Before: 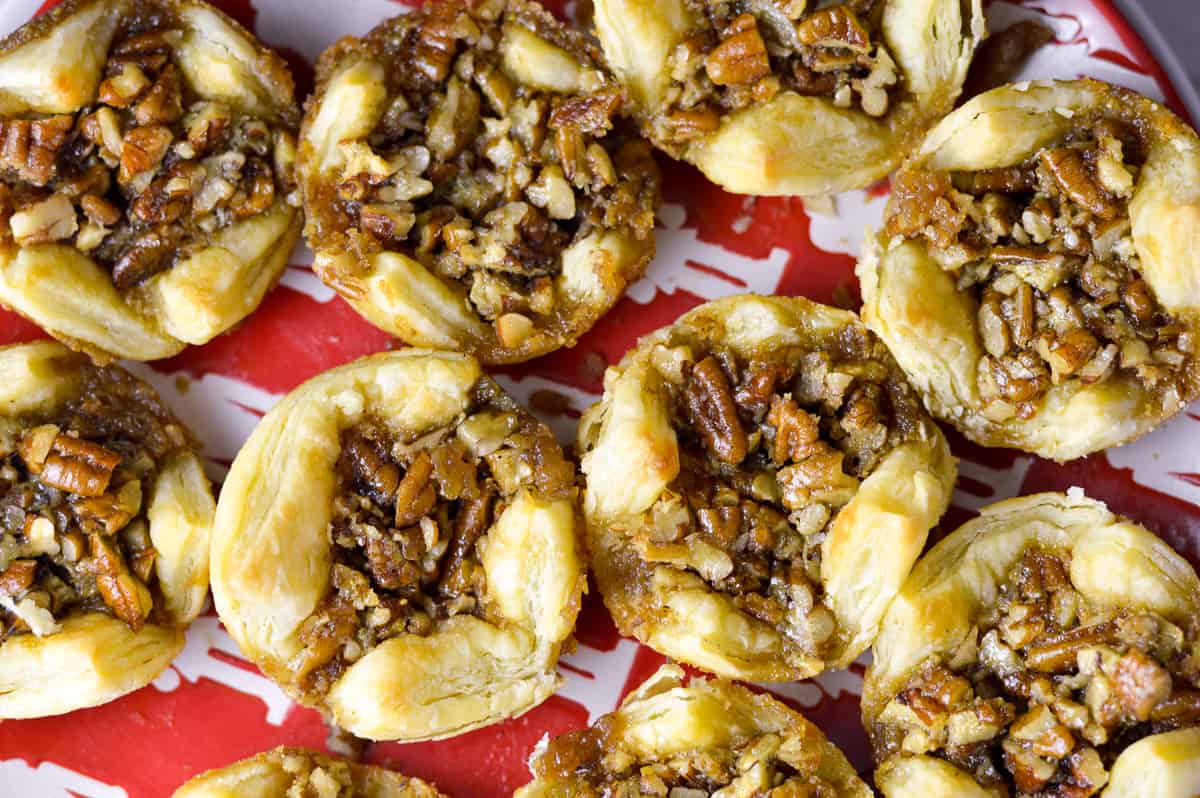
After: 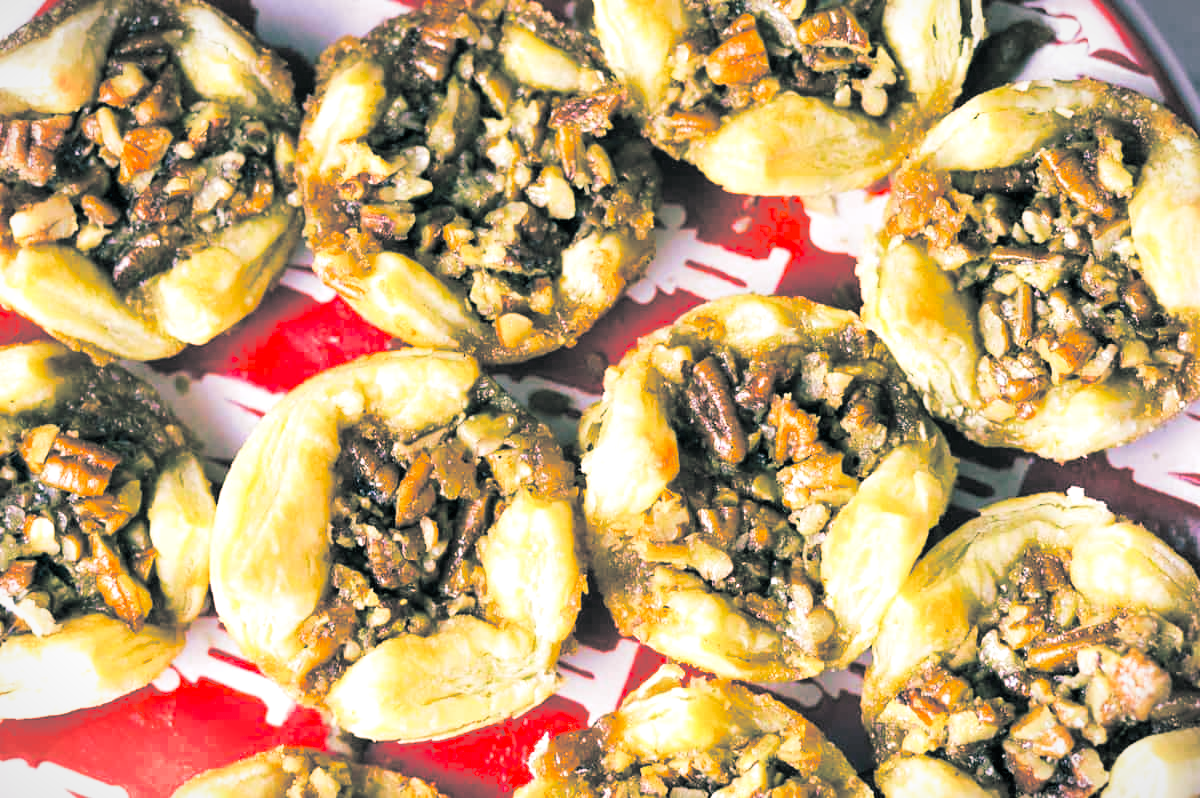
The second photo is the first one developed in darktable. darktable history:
vignetting: fall-off start 100%, brightness -0.282, width/height ratio 1.31
color balance rgb: perceptual saturation grading › global saturation 20%, perceptual saturation grading › highlights -50%, perceptual saturation grading › shadows 30%, perceptual brilliance grading › global brilliance 10%, perceptual brilliance grading › shadows 15%
contrast brightness saturation: contrast 0.2, brightness 0.16, saturation 0.22
split-toning: shadows › hue 186.43°, highlights › hue 49.29°, compress 30.29%
